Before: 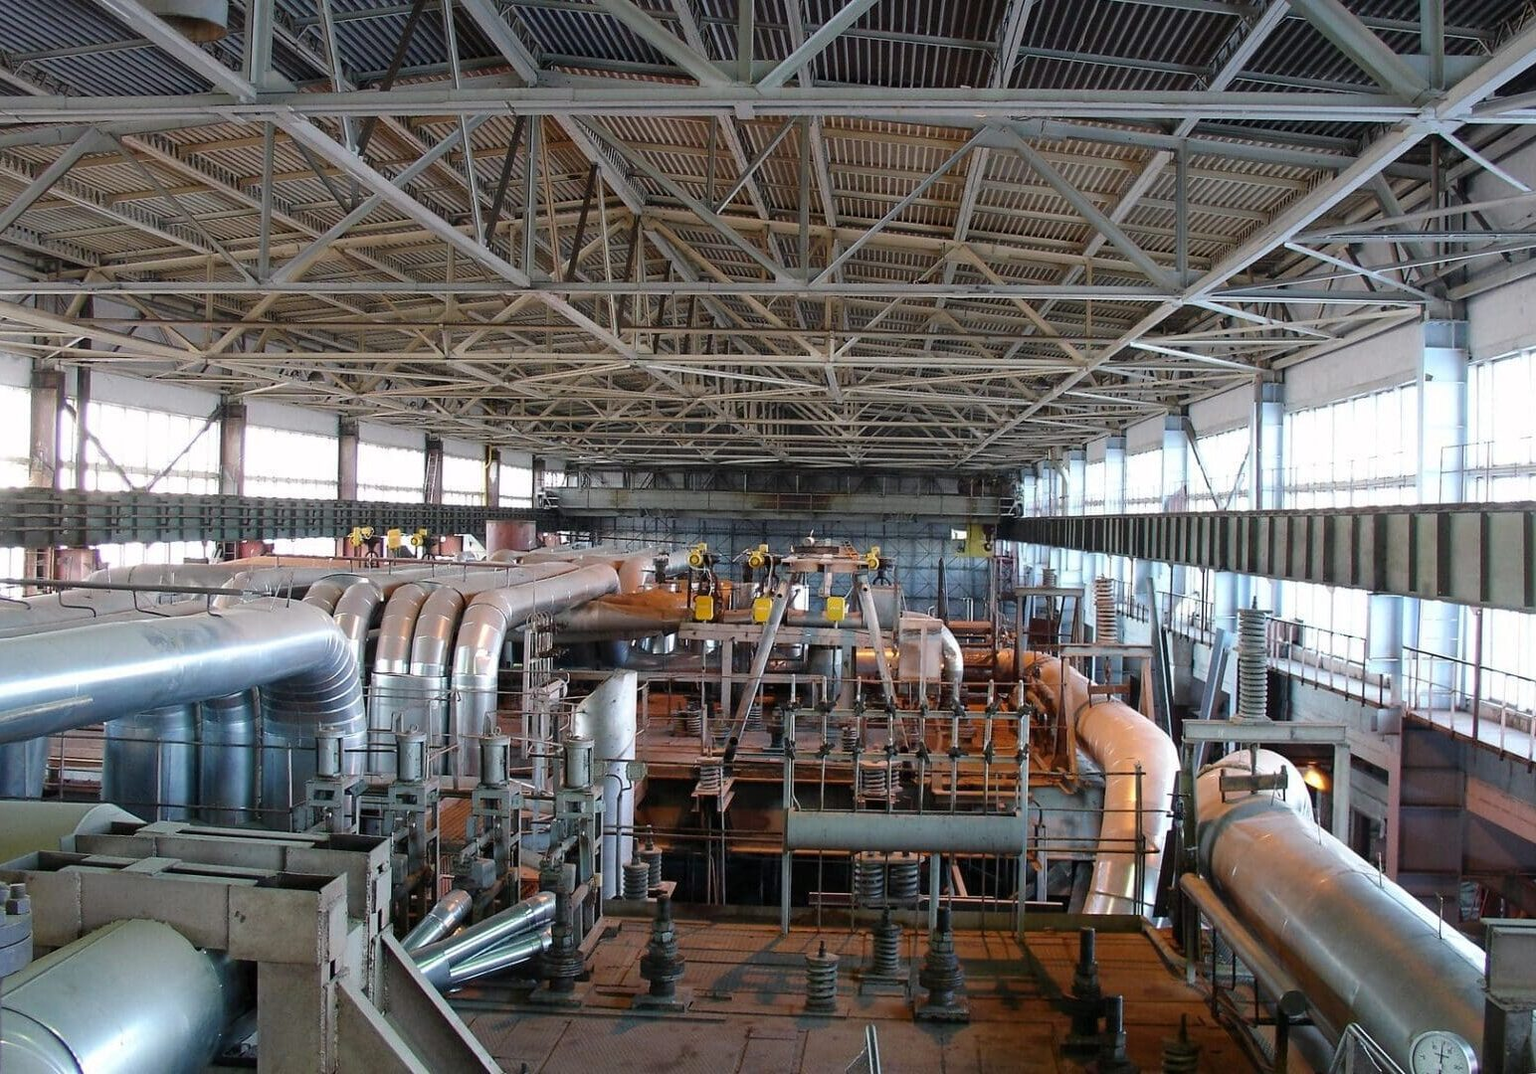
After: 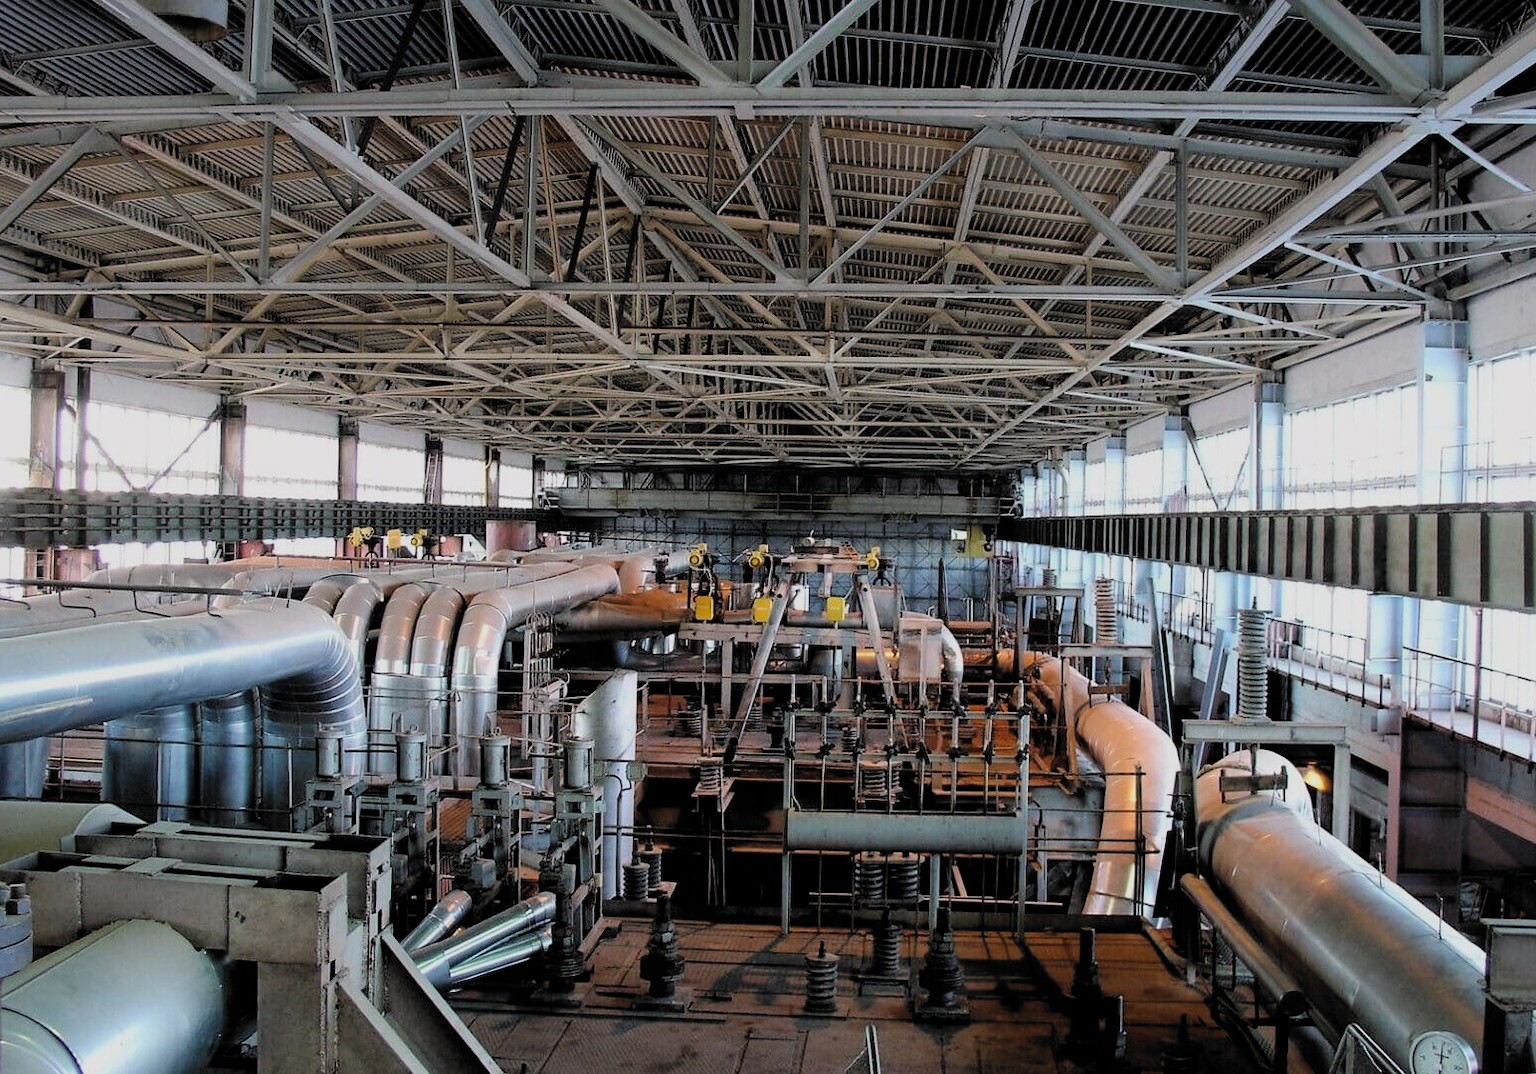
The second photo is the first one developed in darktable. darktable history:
filmic rgb: black relative exposure -5.14 EV, white relative exposure 3.97 EV, threshold 2.99 EV, hardness 2.9, contrast 1.196, highlights saturation mix -29.12%, color science v6 (2022), enable highlight reconstruction true
